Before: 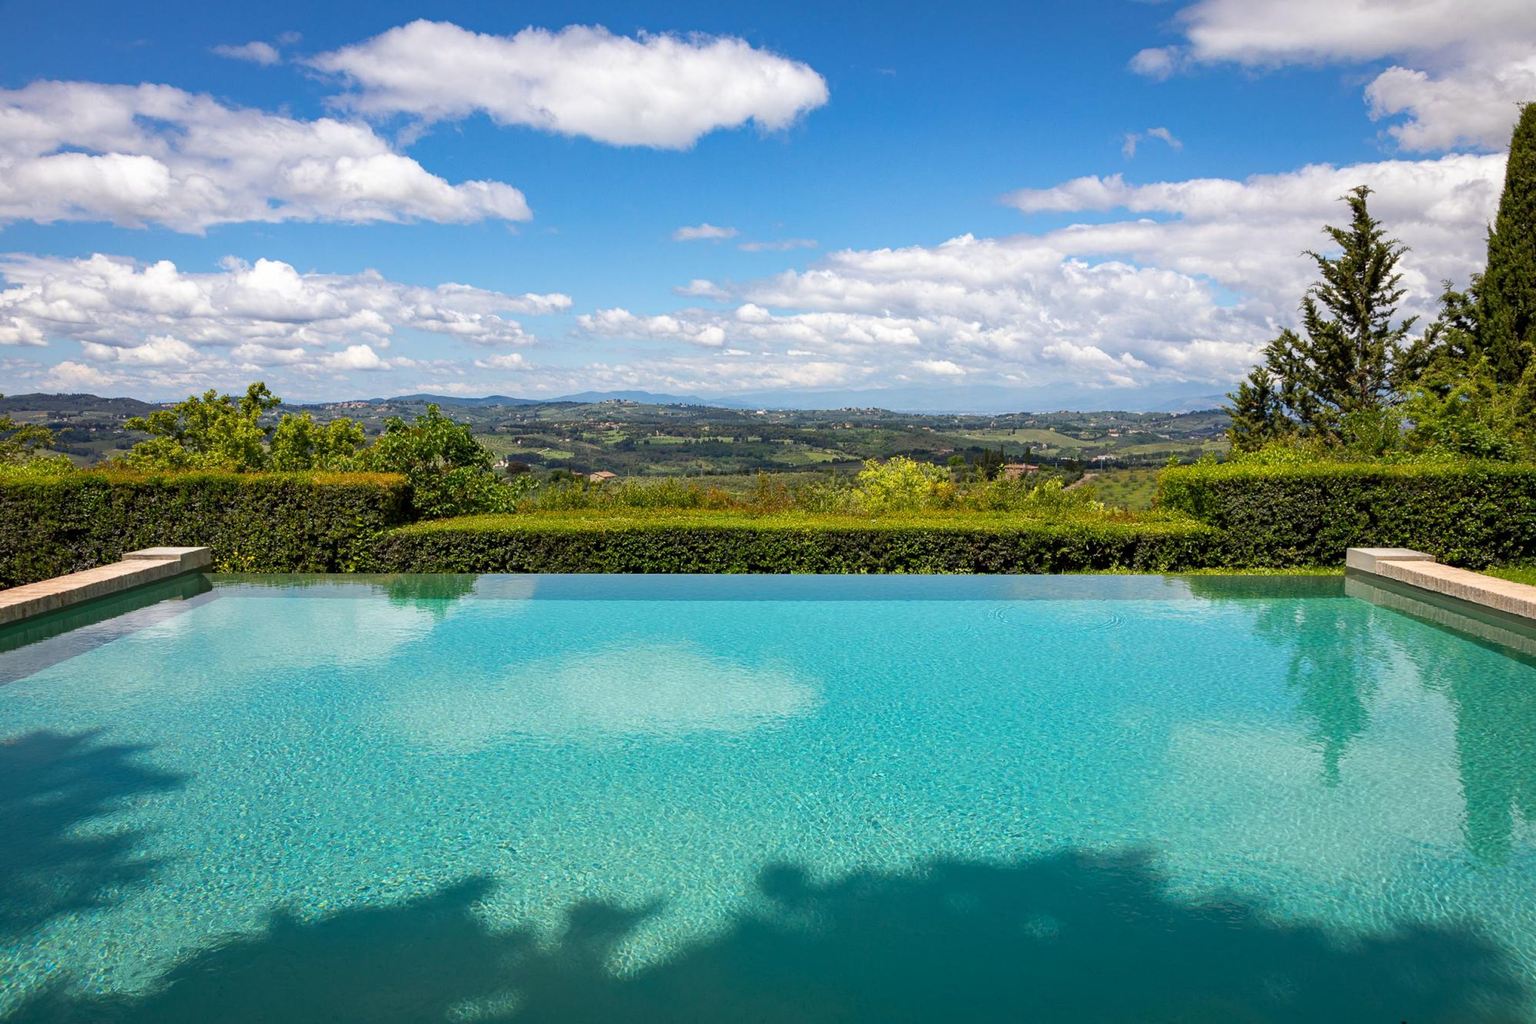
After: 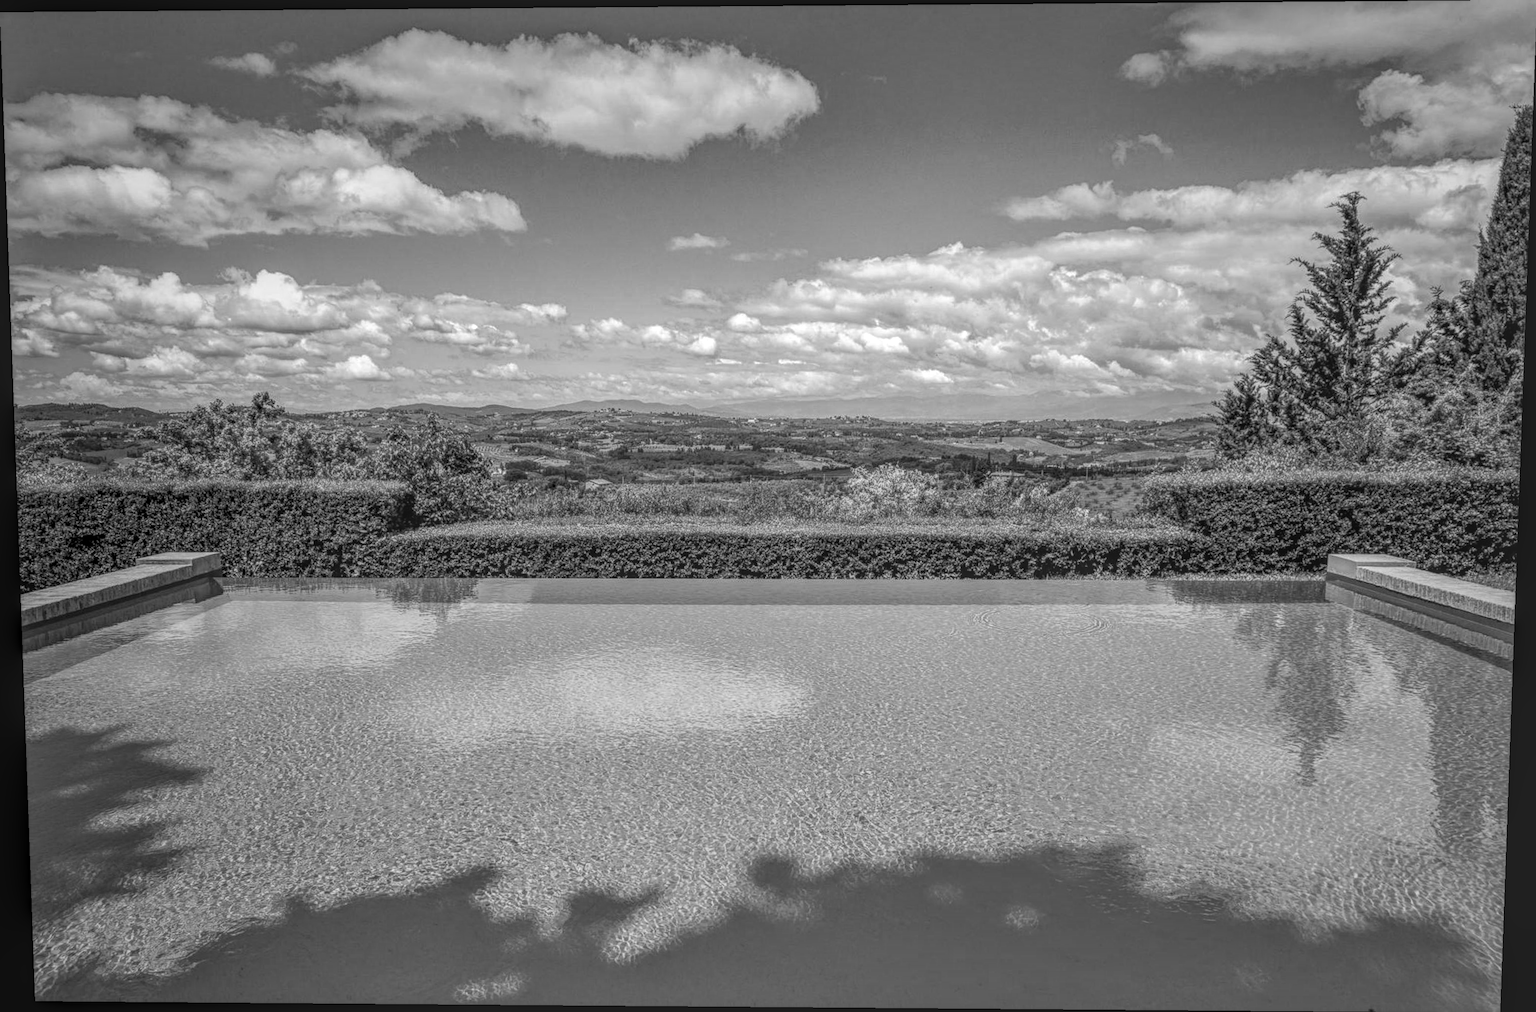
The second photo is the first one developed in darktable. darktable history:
rotate and perspective: lens shift (vertical) 0.048, lens shift (horizontal) -0.024, automatic cropping off
local contrast: highlights 20%, shadows 30%, detail 200%, midtone range 0.2
monochrome: on, module defaults
